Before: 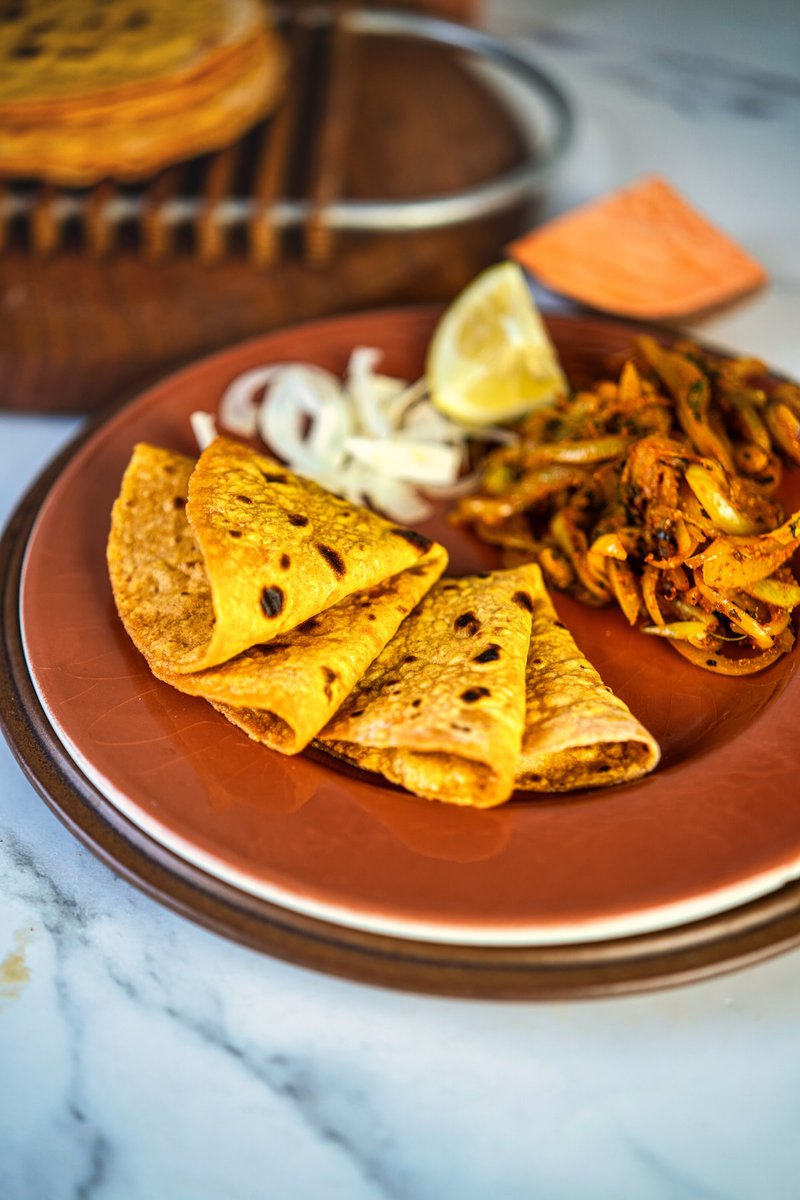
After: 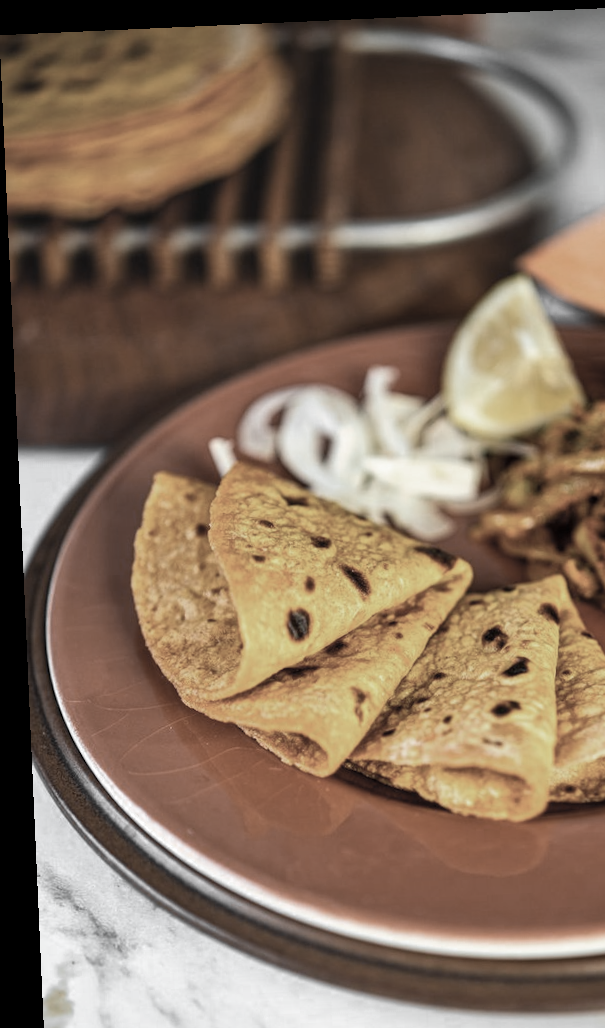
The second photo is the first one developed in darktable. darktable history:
color zones: curves: ch0 [(0, 0.613) (0.01, 0.613) (0.245, 0.448) (0.498, 0.529) (0.642, 0.665) (0.879, 0.777) (0.99, 0.613)]; ch1 [(0, 0.035) (0.121, 0.189) (0.259, 0.197) (0.415, 0.061) (0.589, 0.022) (0.732, 0.022) (0.857, 0.026) (0.991, 0.053)]
crop: right 28.885%, bottom 16.626%
rotate and perspective: rotation -2.56°, automatic cropping off
